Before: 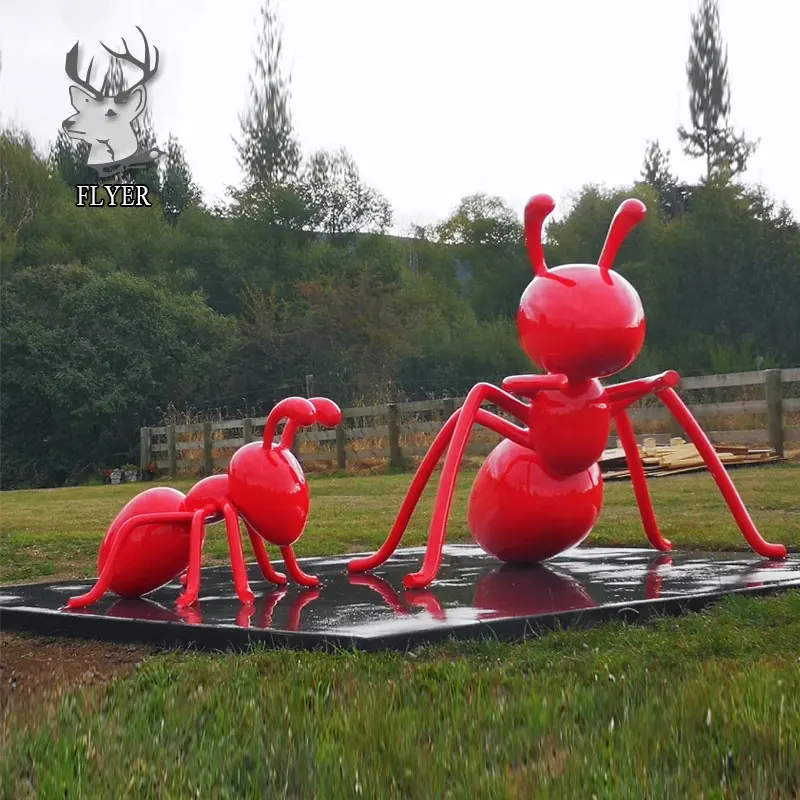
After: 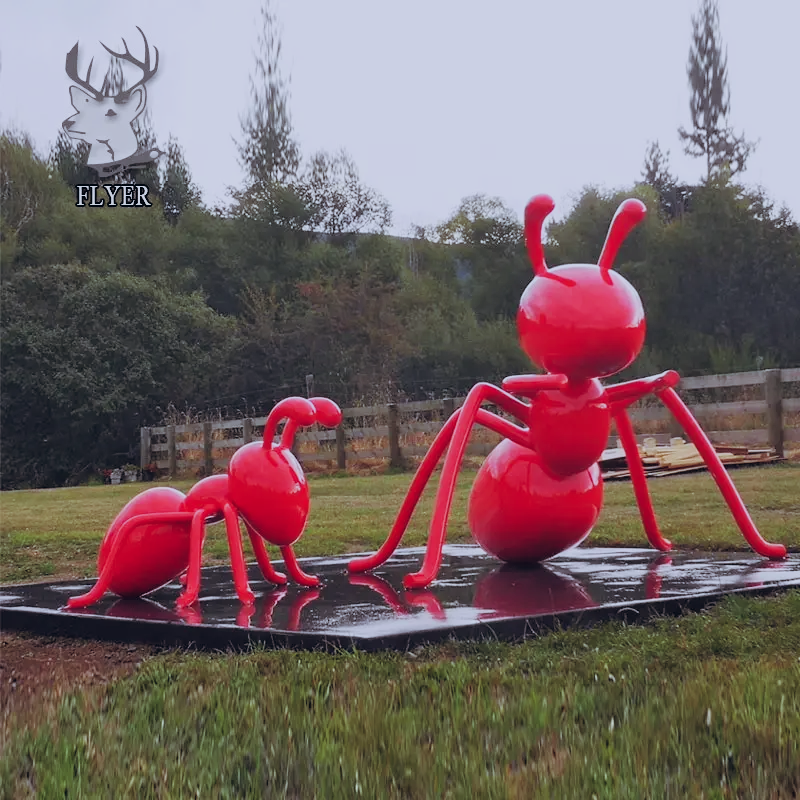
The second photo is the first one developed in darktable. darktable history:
white balance: red 0.967, blue 1.119, emerald 0.756
filmic rgb: black relative exposure -7.65 EV, white relative exposure 4.56 EV, hardness 3.61, contrast 1.05
color balance rgb: shadows lift › chroma 9.92%, shadows lift › hue 45.12°, power › luminance 3.26%, power › hue 231.93°, global offset › luminance 0.4%, global offset › chroma 0.21%, global offset › hue 255.02°
